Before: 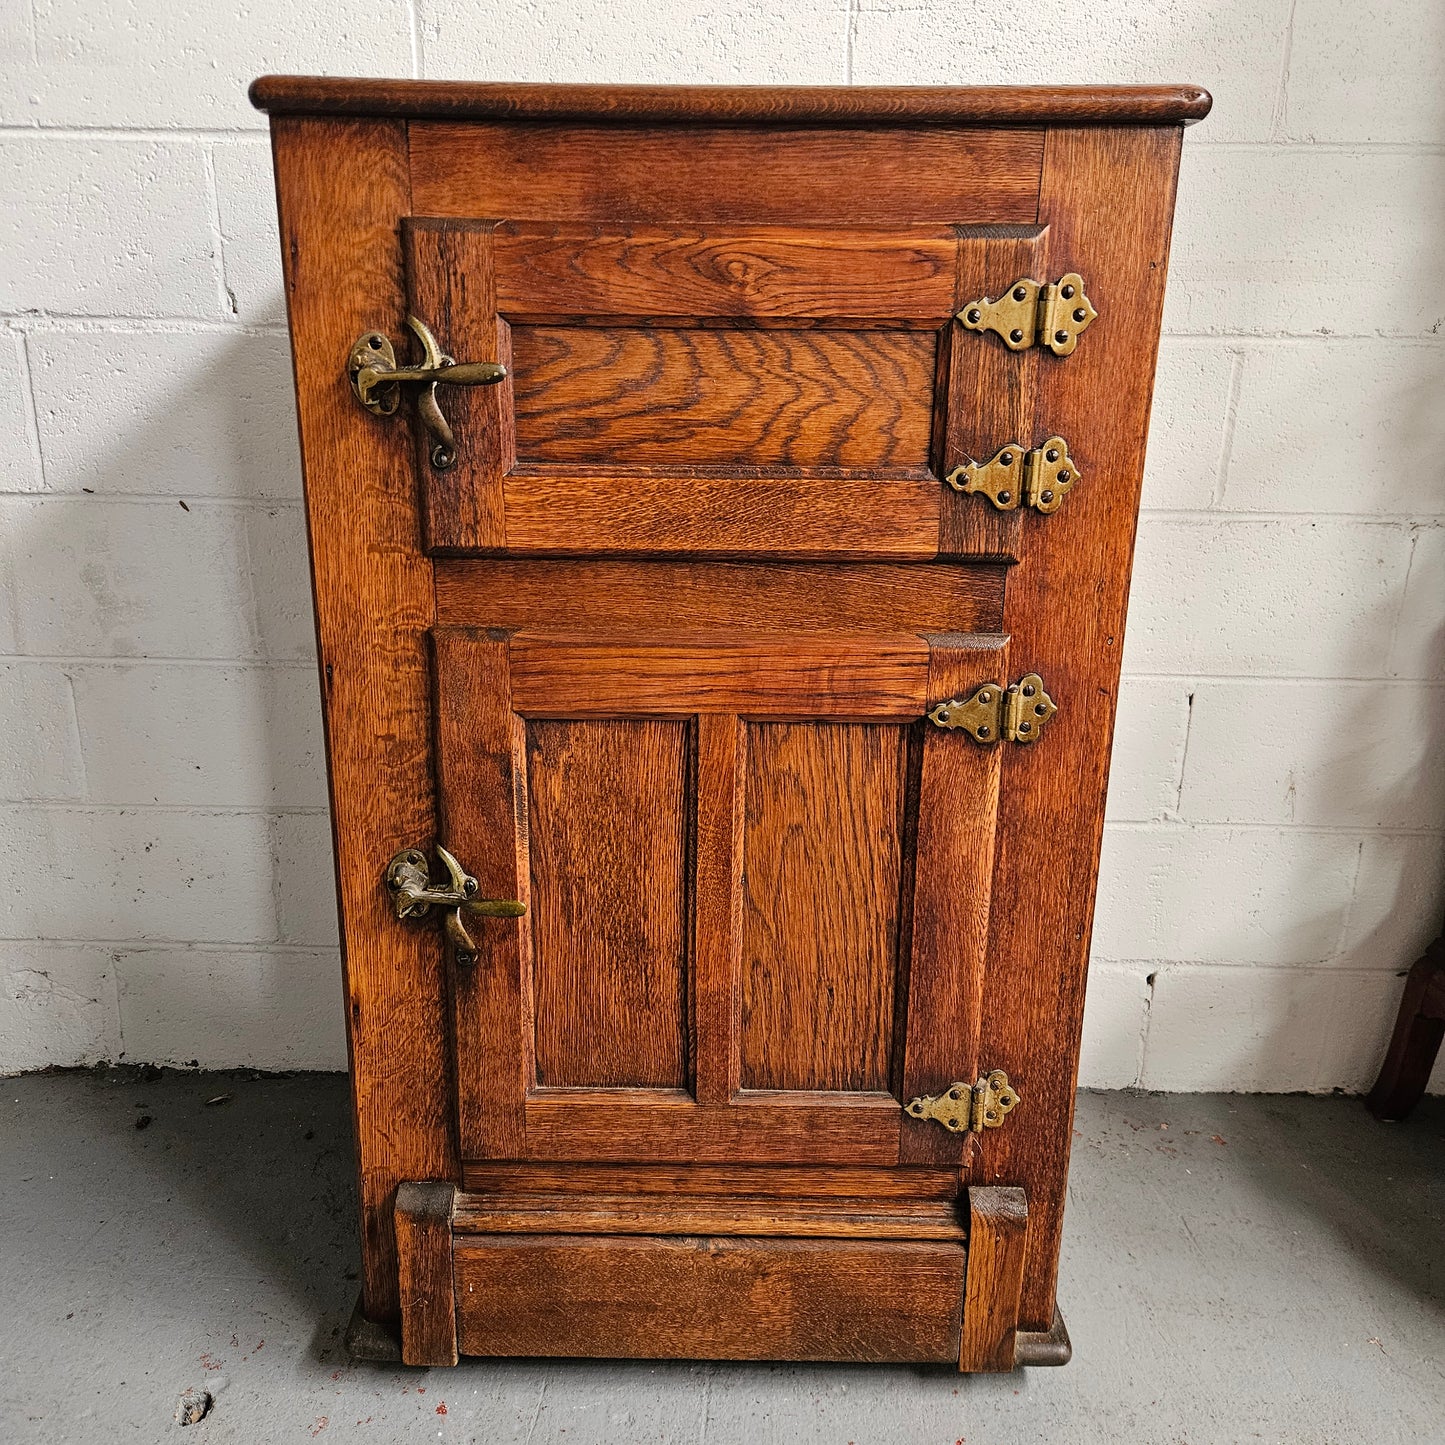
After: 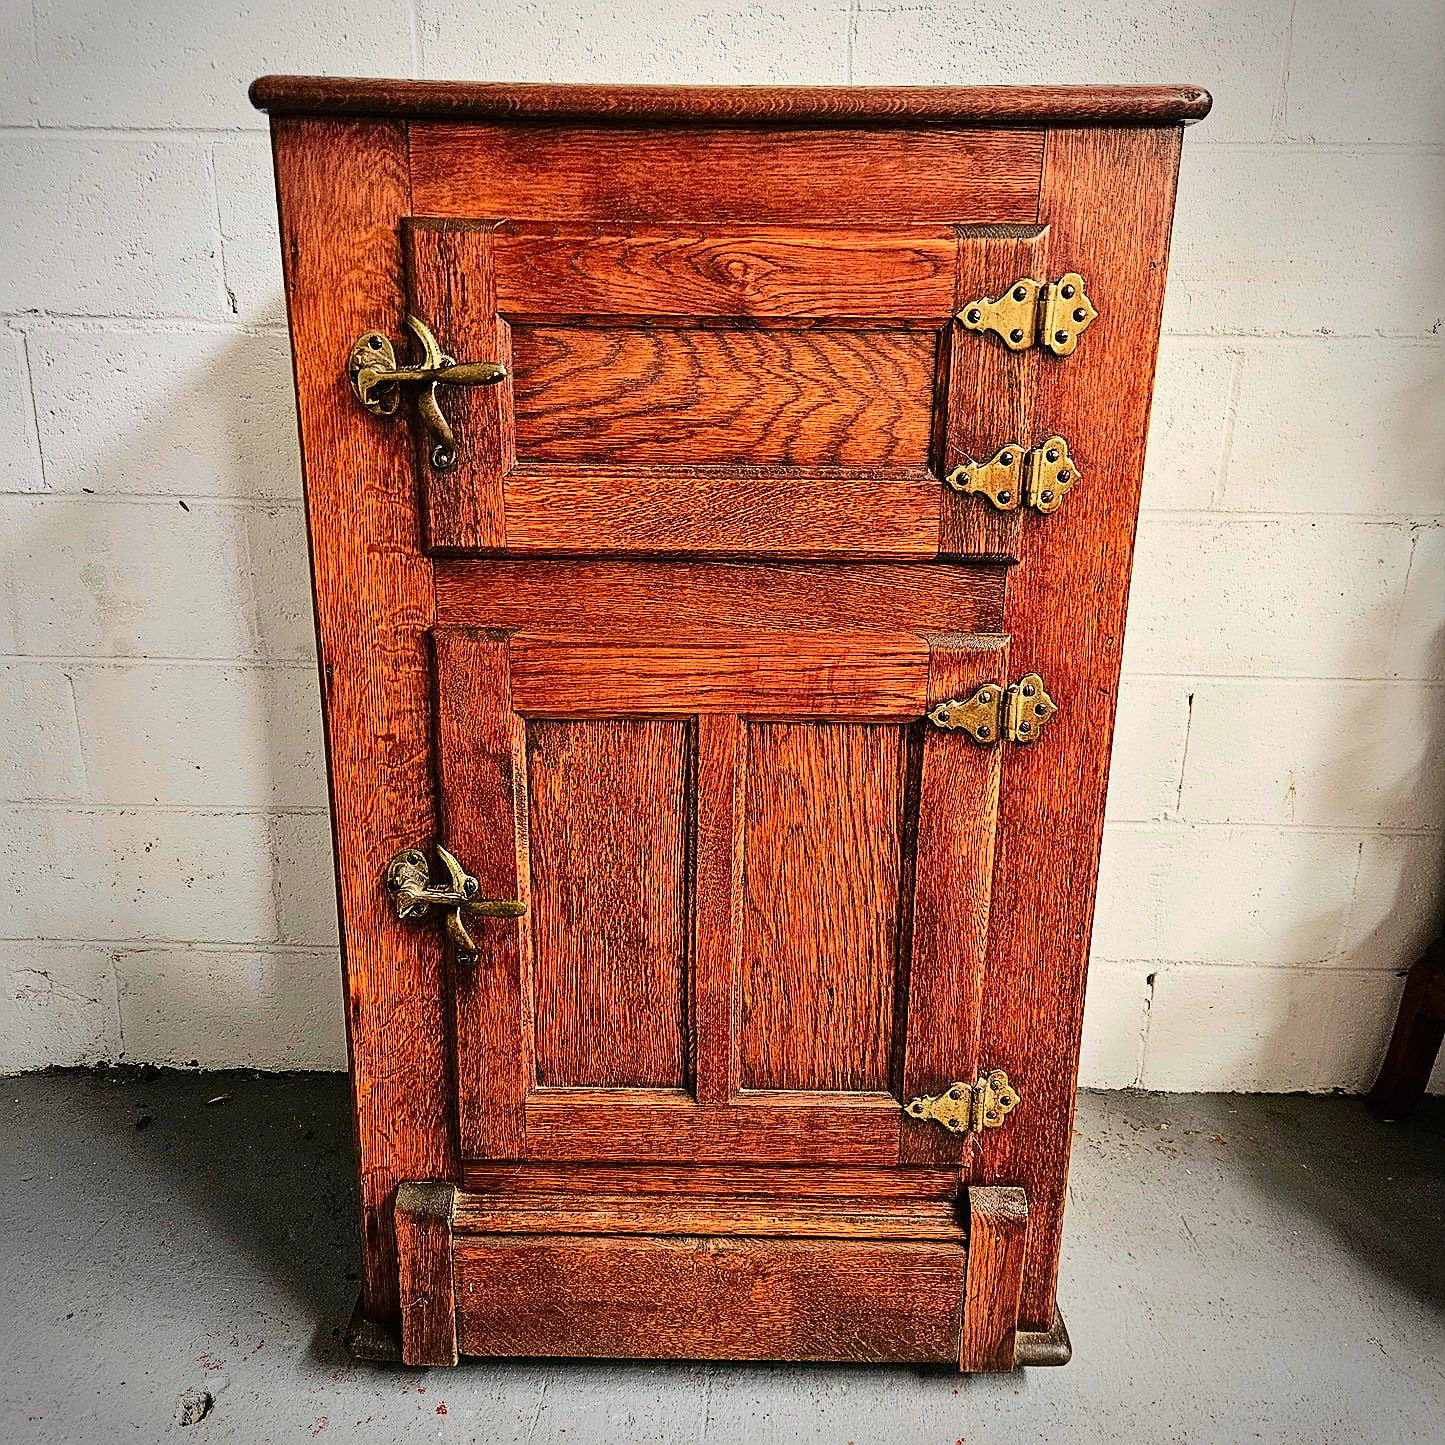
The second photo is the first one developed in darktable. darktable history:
tone curve: curves: ch0 [(0, 0.003) (0.044, 0.032) (0.12, 0.089) (0.197, 0.168) (0.281, 0.273) (0.468, 0.548) (0.588, 0.71) (0.701, 0.815) (0.86, 0.922) (1, 0.982)]; ch1 [(0, 0) (0.247, 0.215) (0.433, 0.382) (0.466, 0.426) (0.493, 0.481) (0.501, 0.5) (0.517, 0.524) (0.557, 0.582) (0.598, 0.651) (0.671, 0.735) (0.796, 0.85) (1, 1)]; ch2 [(0, 0) (0.249, 0.216) (0.357, 0.317) (0.448, 0.432) (0.478, 0.492) (0.498, 0.499) (0.517, 0.53) (0.537, 0.57) (0.569, 0.623) (0.61, 0.663) (0.706, 0.75) (0.808, 0.809) (0.991, 0.968)], color space Lab, independent channels, preserve colors none
sharpen: radius 1.376, amount 1.242, threshold 0.633
vignetting: on, module defaults
